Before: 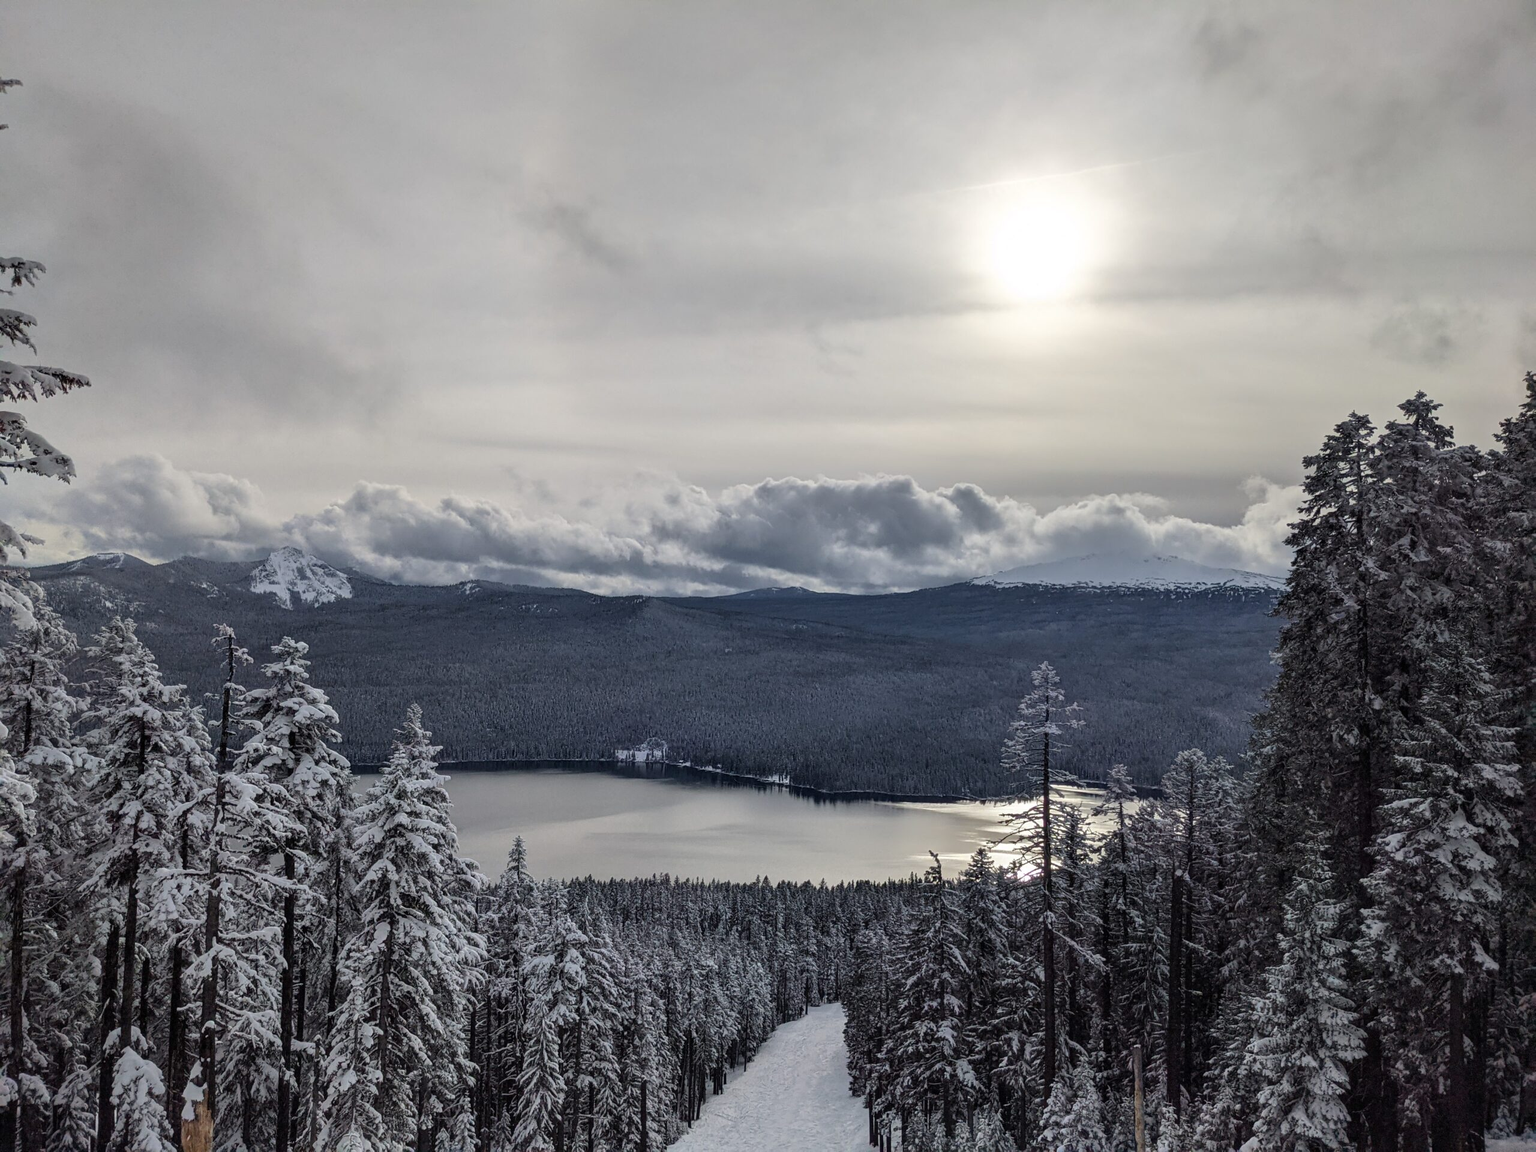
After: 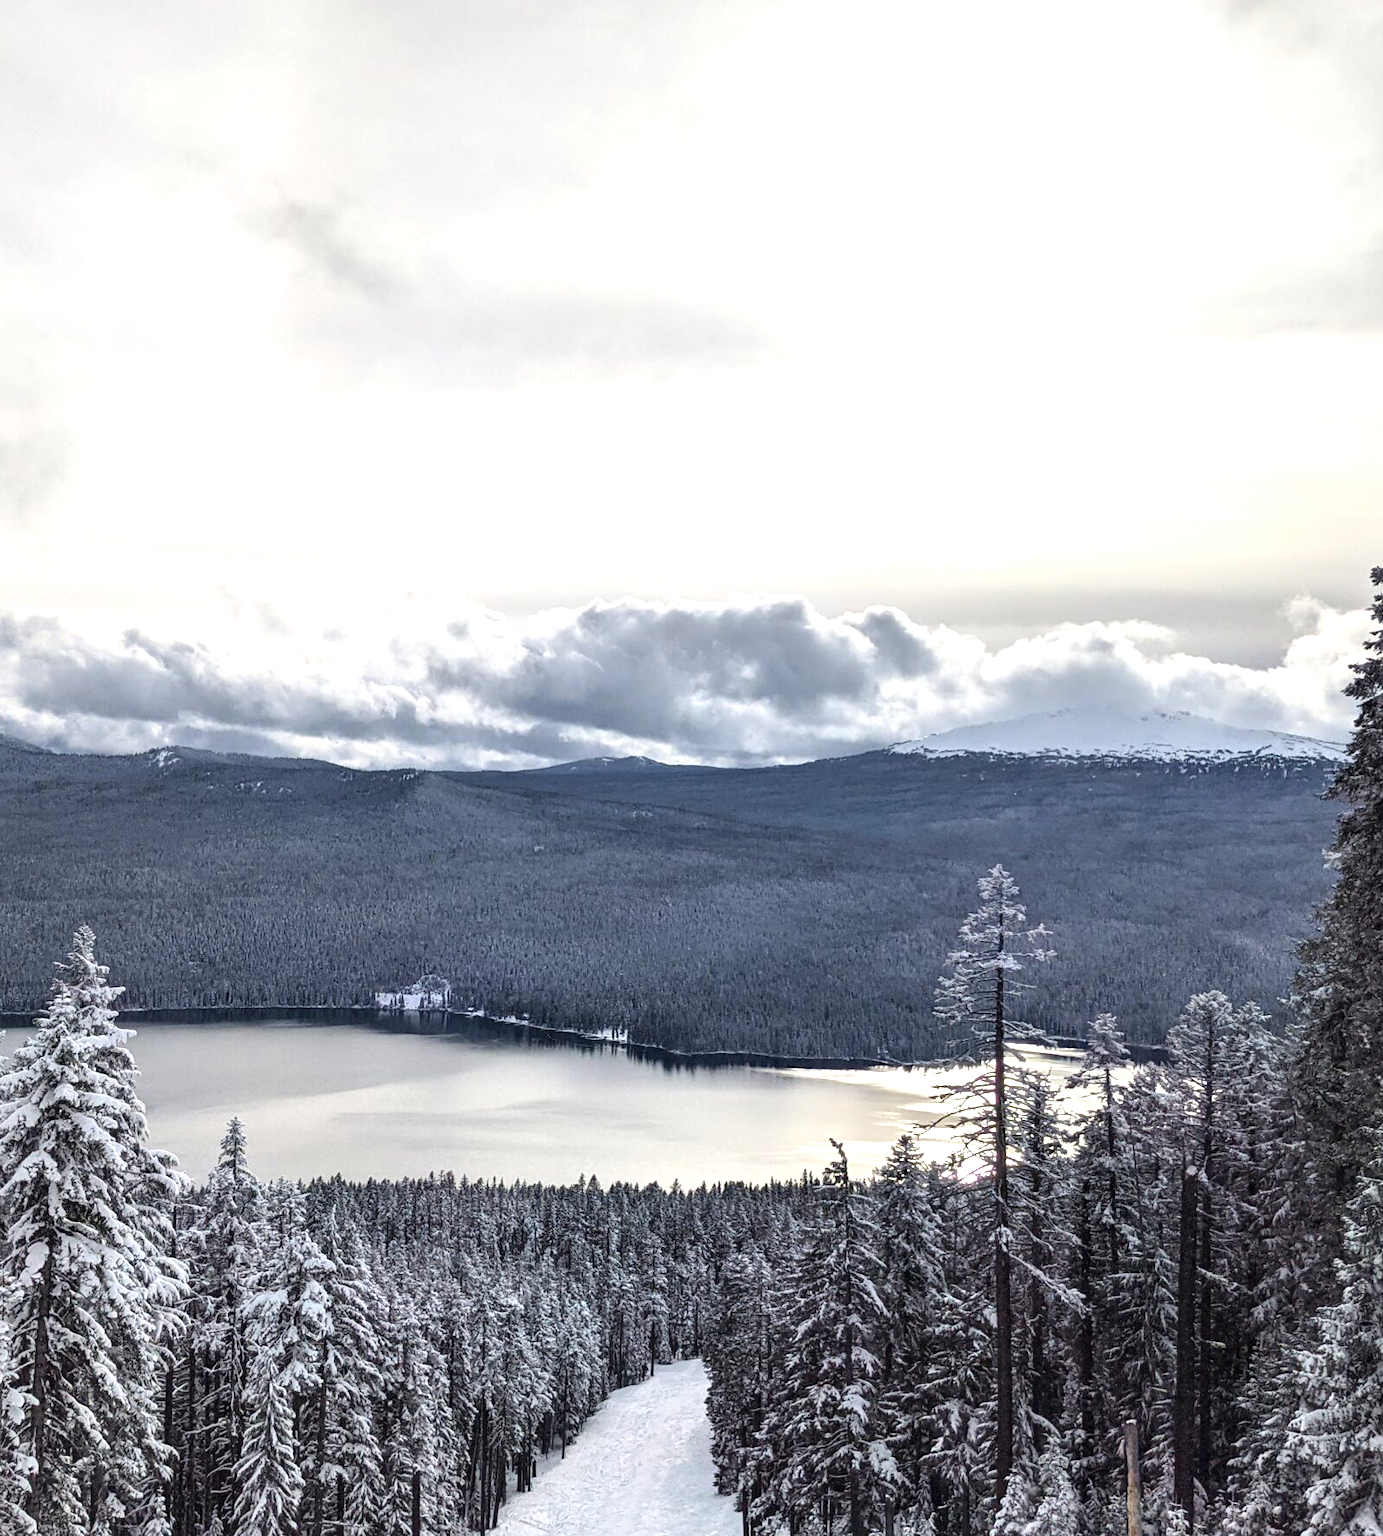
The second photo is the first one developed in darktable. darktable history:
crop and rotate: left 23.208%, top 5.64%, right 14.577%, bottom 2.29%
exposure: black level correction 0, exposure 1.095 EV, compensate highlight preservation false
